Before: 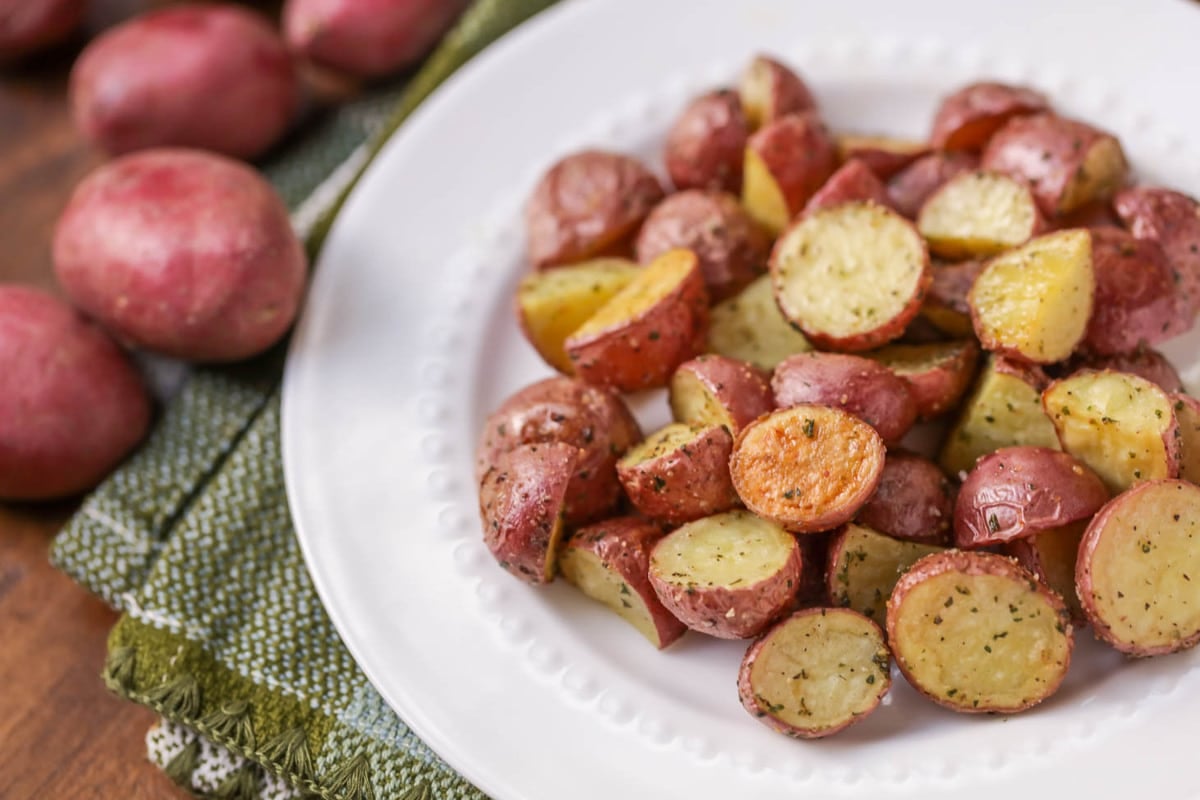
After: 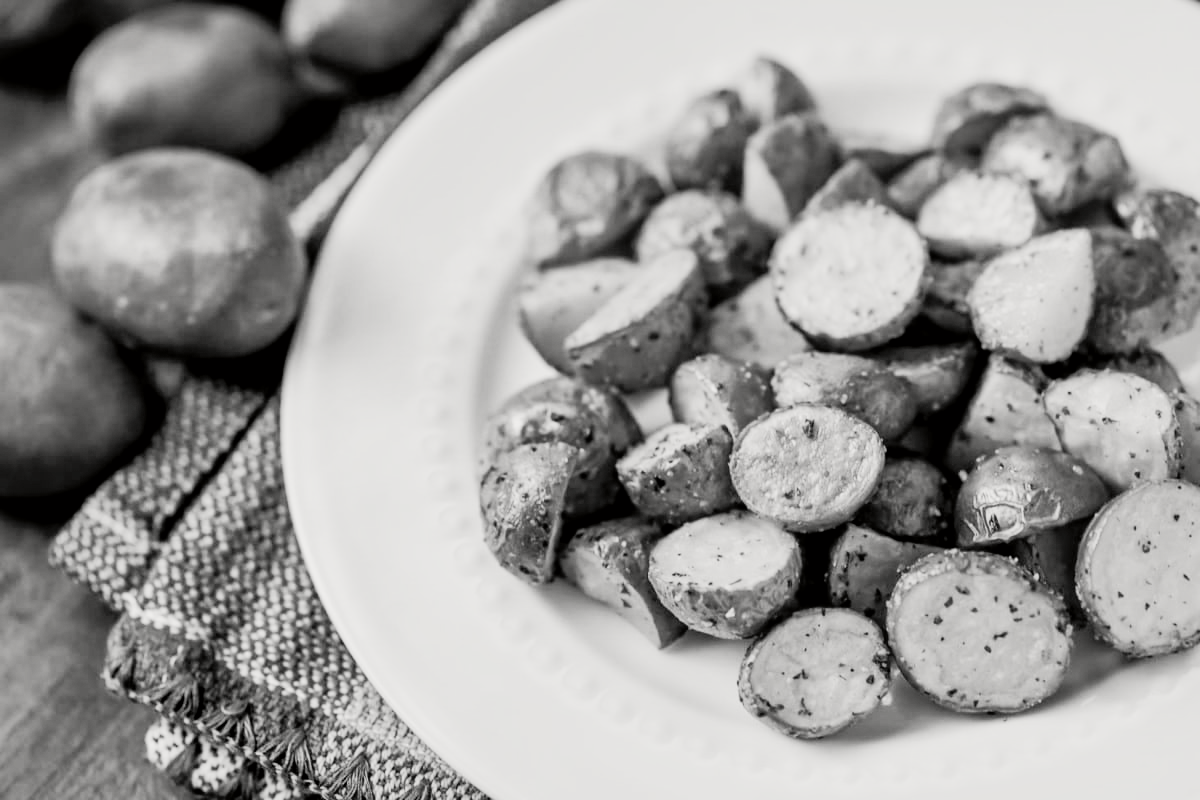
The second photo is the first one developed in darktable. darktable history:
contrast brightness saturation: saturation -0.997
exposure: exposure 0.026 EV, compensate highlight preservation false
local contrast: mode bilateral grid, contrast 29, coarseness 26, midtone range 0.2
color correction: highlights b* 0.056, saturation 0.816
filmic rgb: black relative exposure -5.12 EV, white relative exposure 3.96 EV, hardness 2.89, contrast 1.296, highlights saturation mix -31.23%
tone curve: curves: ch0 [(0, 0.005) (0.103, 0.097) (0.18, 0.22) (0.4, 0.485) (0.5, 0.612) (0.668, 0.787) (0.823, 0.894) (1, 0.971)]; ch1 [(0, 0) (0.172, 0.123) (0.324, 0.253) (0.396, 0.388) (0.478, 0.461) (0.499, 0.498) (0.522, 0.528) (0.609, 0.686) (0.704, 0.818) (1, 1)]; ch2 [(0, 0) (0.411, 0.424) (0.496, 0.501) (0.515, 0.514) (0.555, 0.585) (0.641, 0.69) (1, 1)], color space Lab, independent channels, preserve colors none
color balance rgb: highlights gain › chroma 3.02%, highlights gain › hue 60.12°, perceptual saturation grading › global saturation 19.292%, global vibrance 39.942%
shadows and highlights: shadows 25.86, highlights -25.15
